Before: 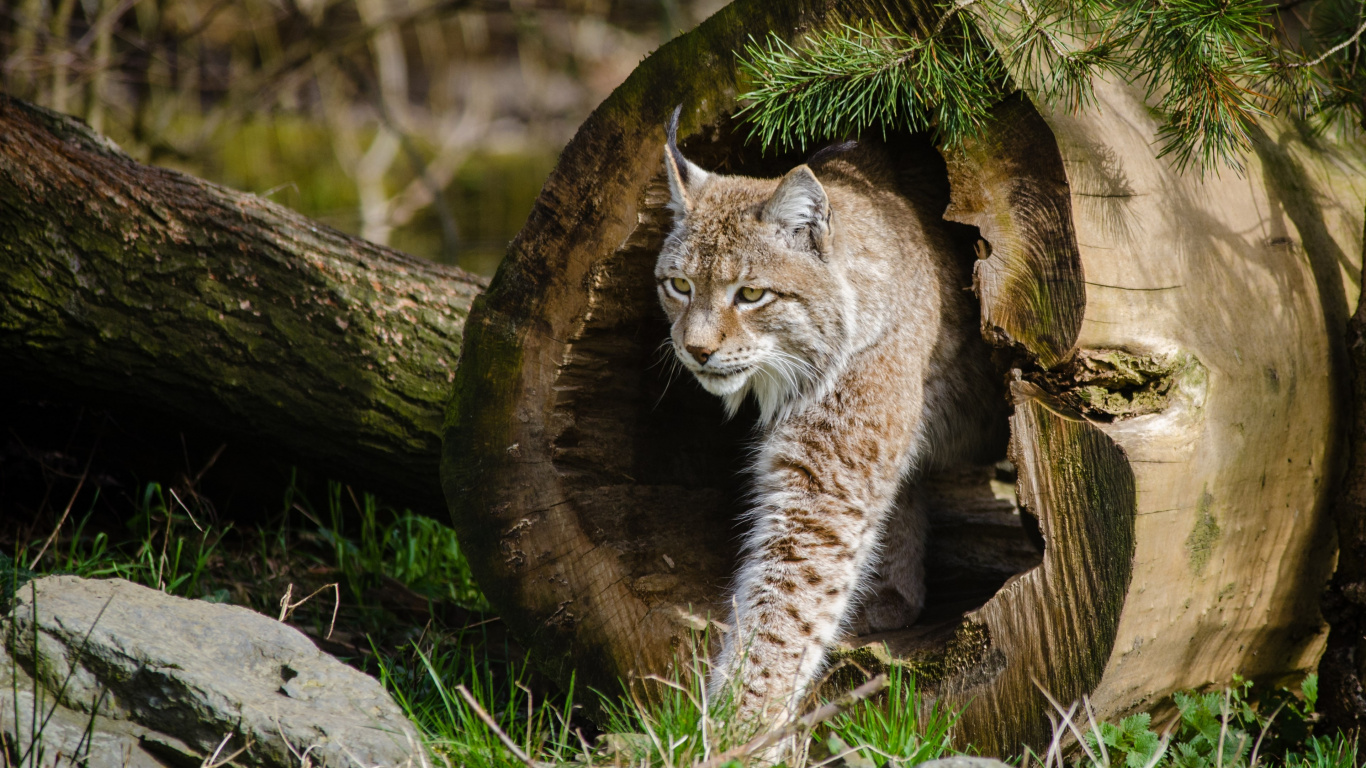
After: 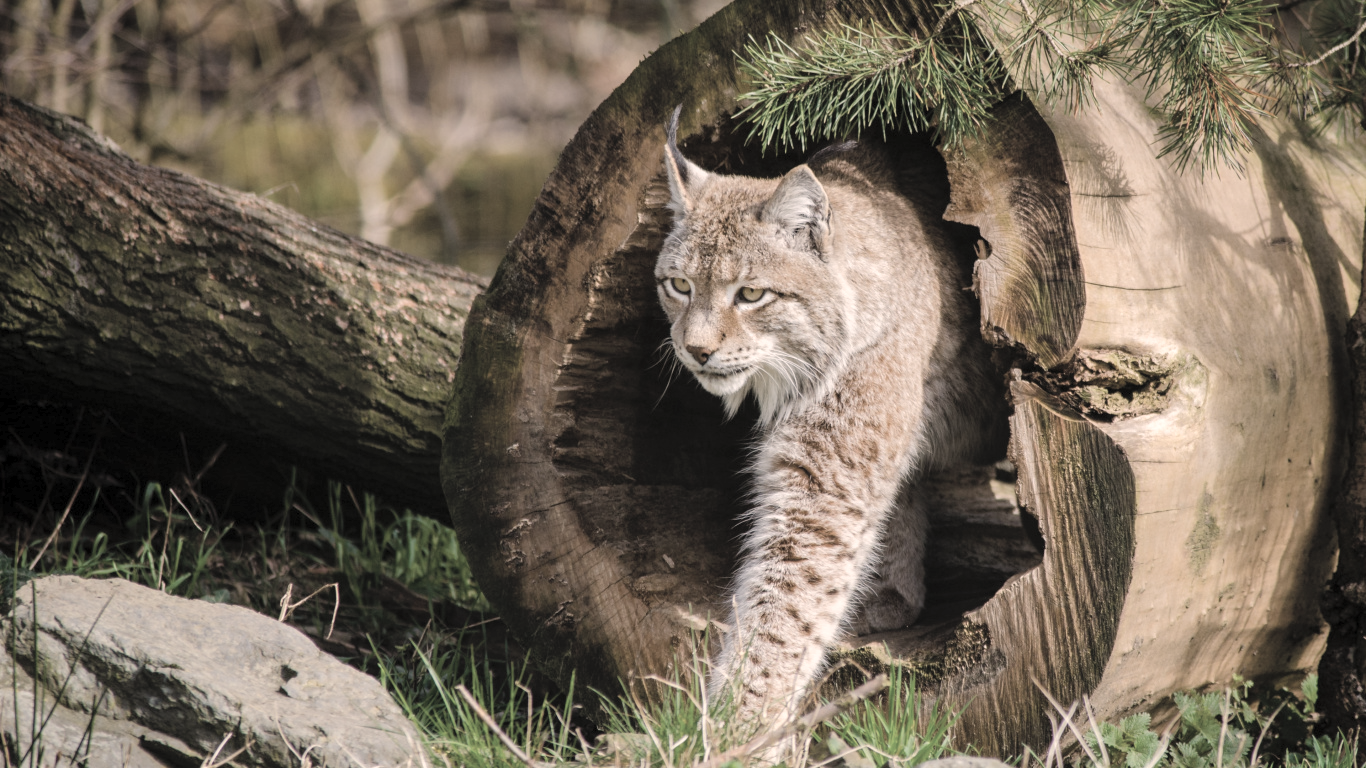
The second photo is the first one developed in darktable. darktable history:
white balance: red 1.127, blue 0.943
tone equalizer: on, module defaults
contrast brightness saturation: brightness 0.18, saturation -0.5
